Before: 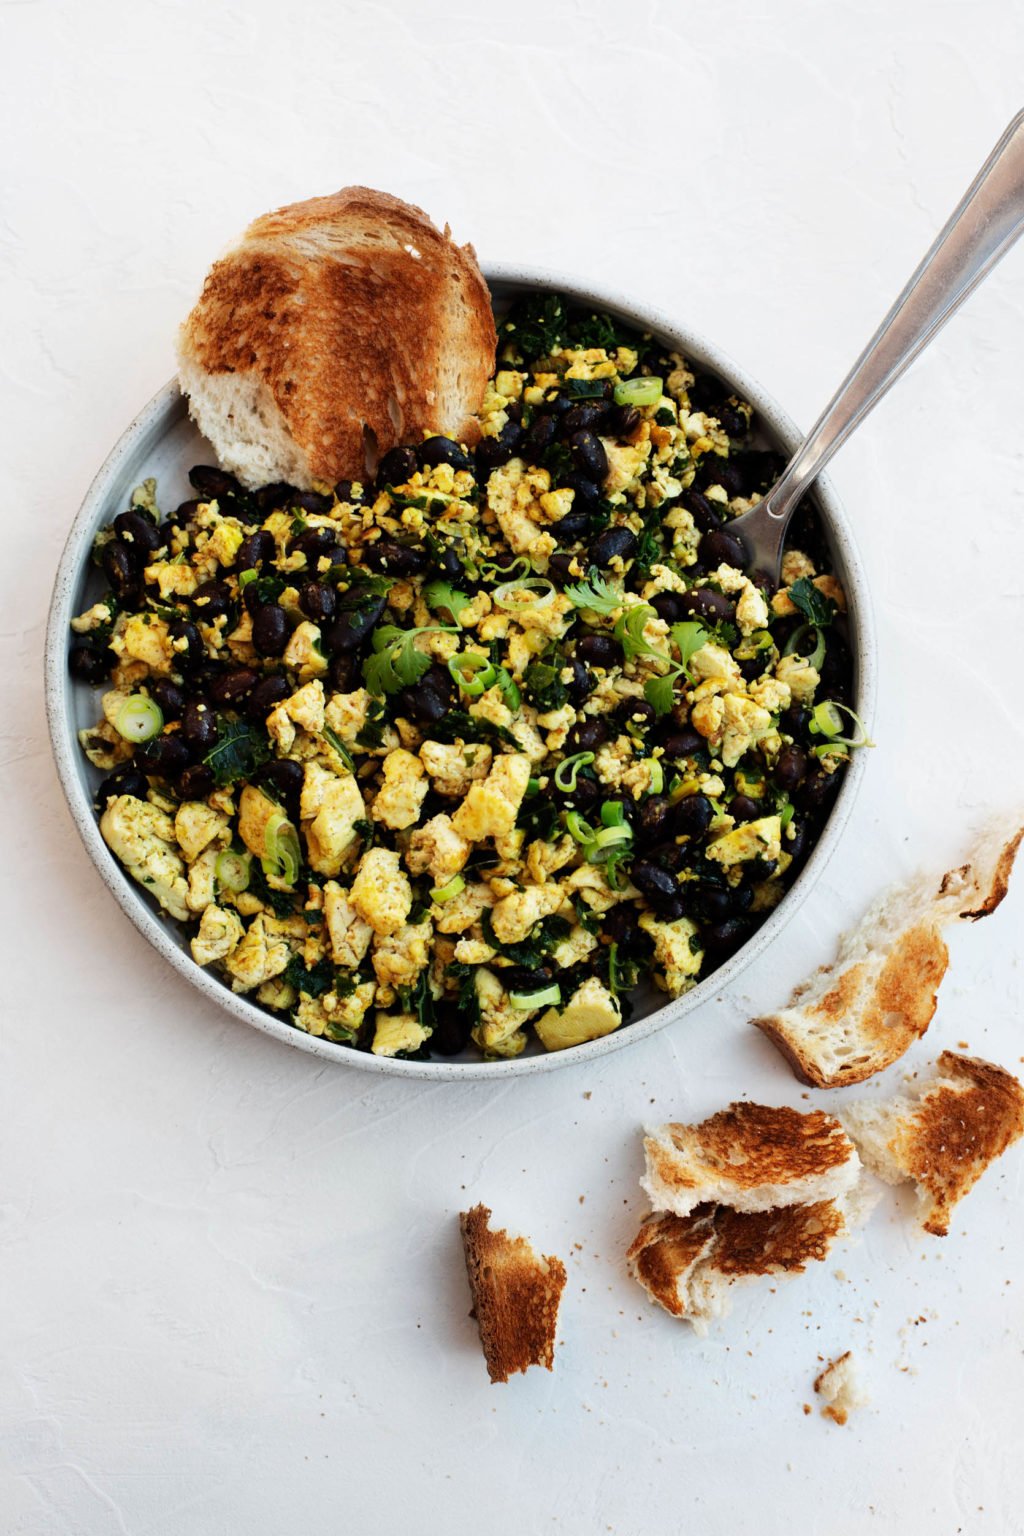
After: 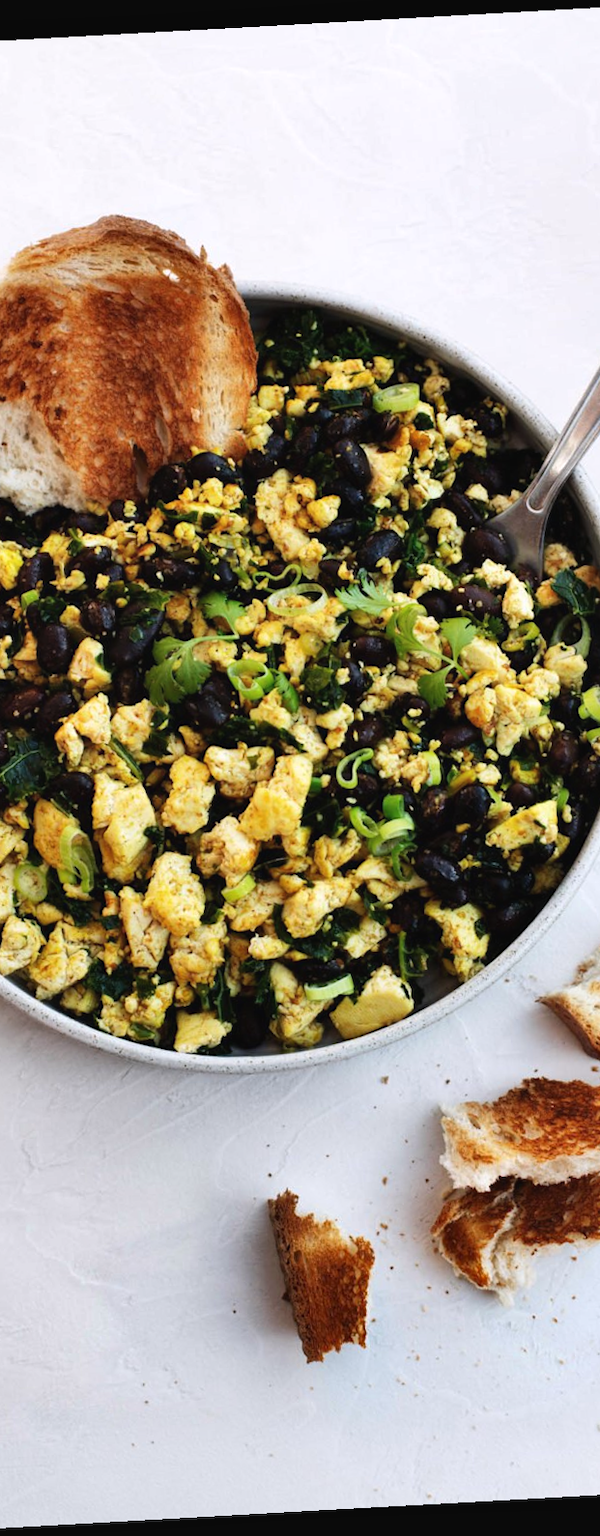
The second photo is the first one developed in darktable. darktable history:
white balance: red 1.009, blue 1.027
crop and rotate: left 22.516%, right 21.234%
exposure: black level correction -0.003, exposure 0.04 EV, compensate highlight preservation false
rotate and perspective: rotation -3.18°, automatic cropping off
shadows and highlights: white point adjustment 1, soften with gaussian
